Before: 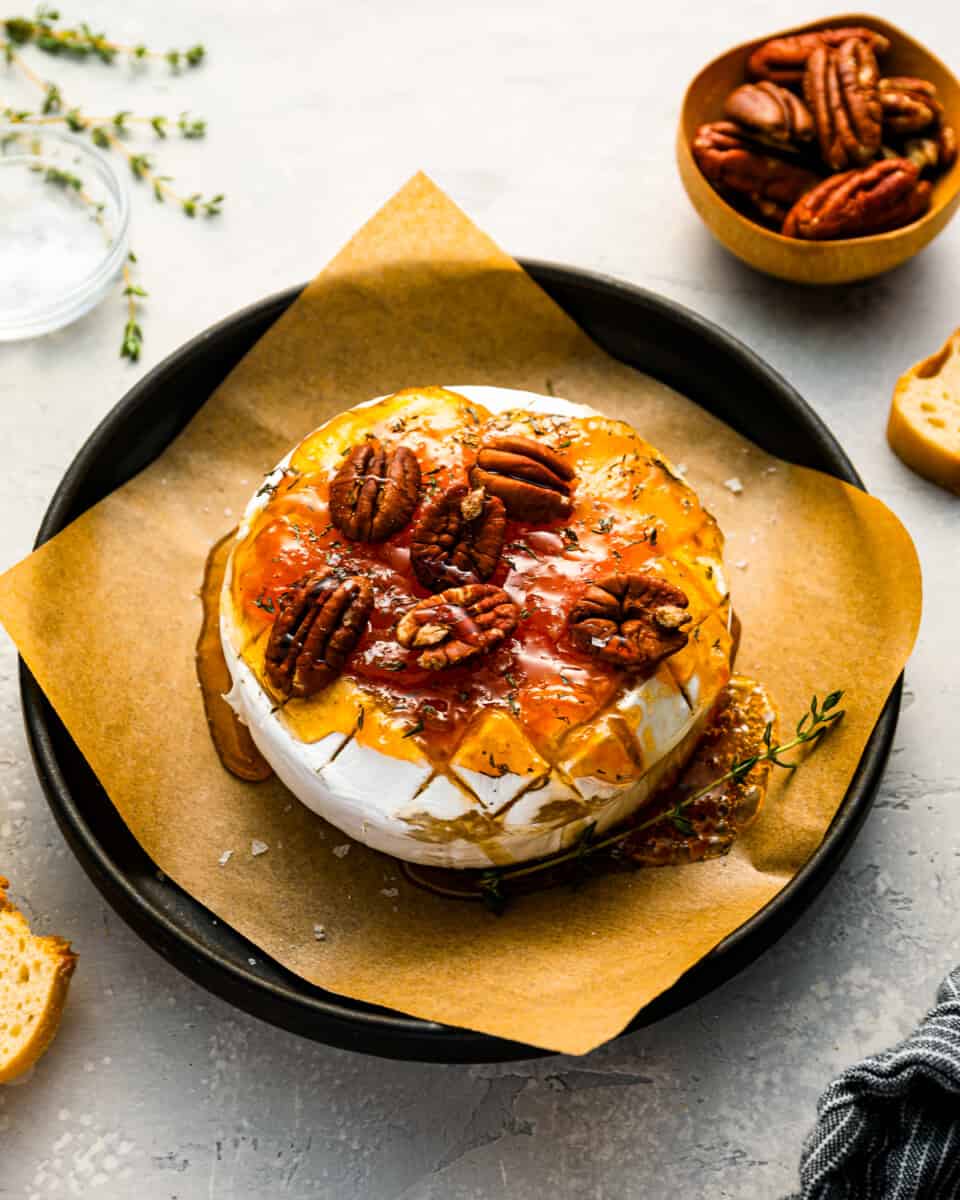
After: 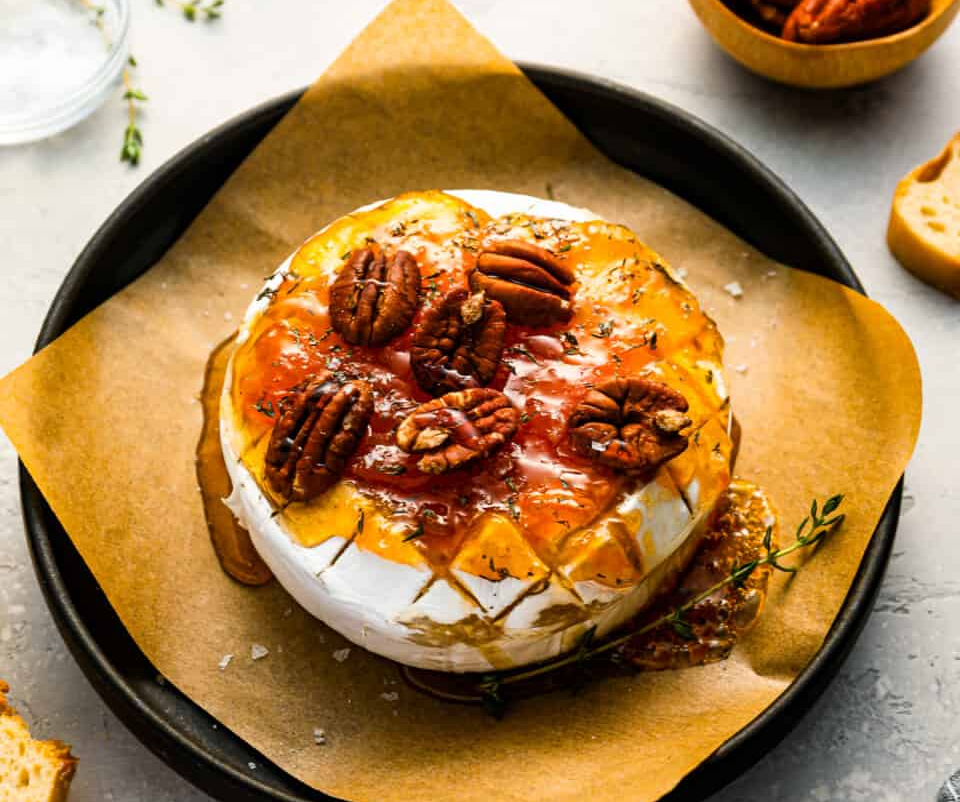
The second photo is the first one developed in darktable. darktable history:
crop: top 16.358%, bottom 16.764%
